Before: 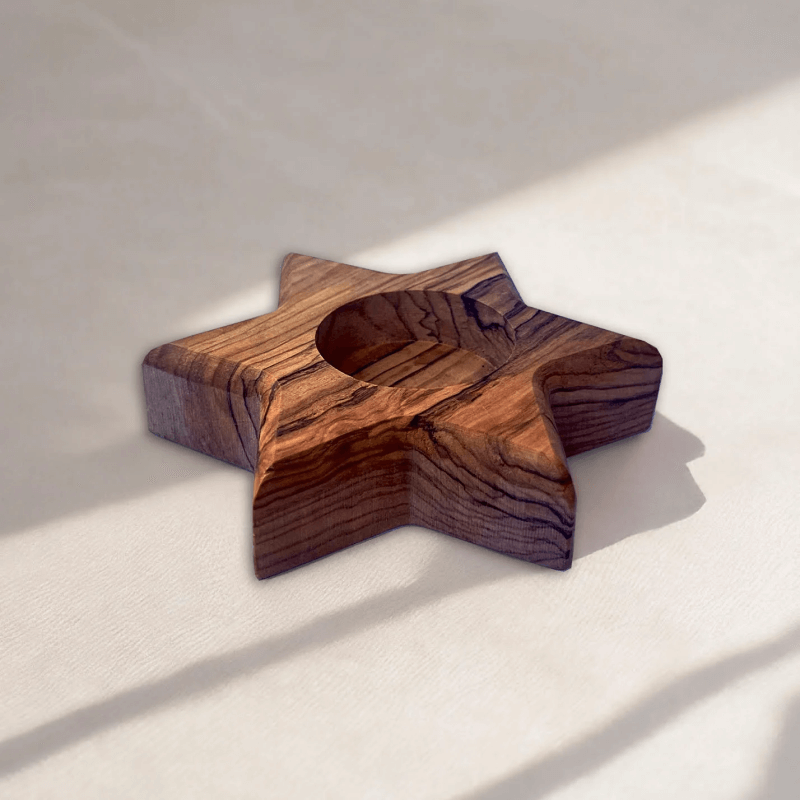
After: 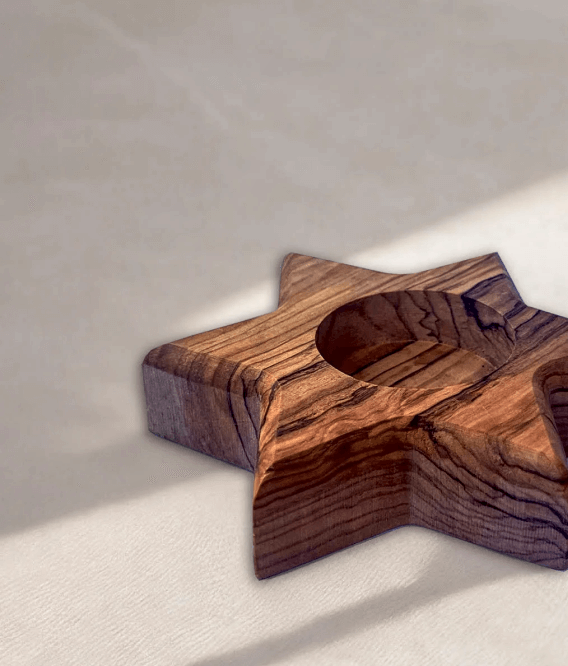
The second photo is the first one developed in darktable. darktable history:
local contrast: on, module defaults
crop: right 28.885%, bottom 16.626%
